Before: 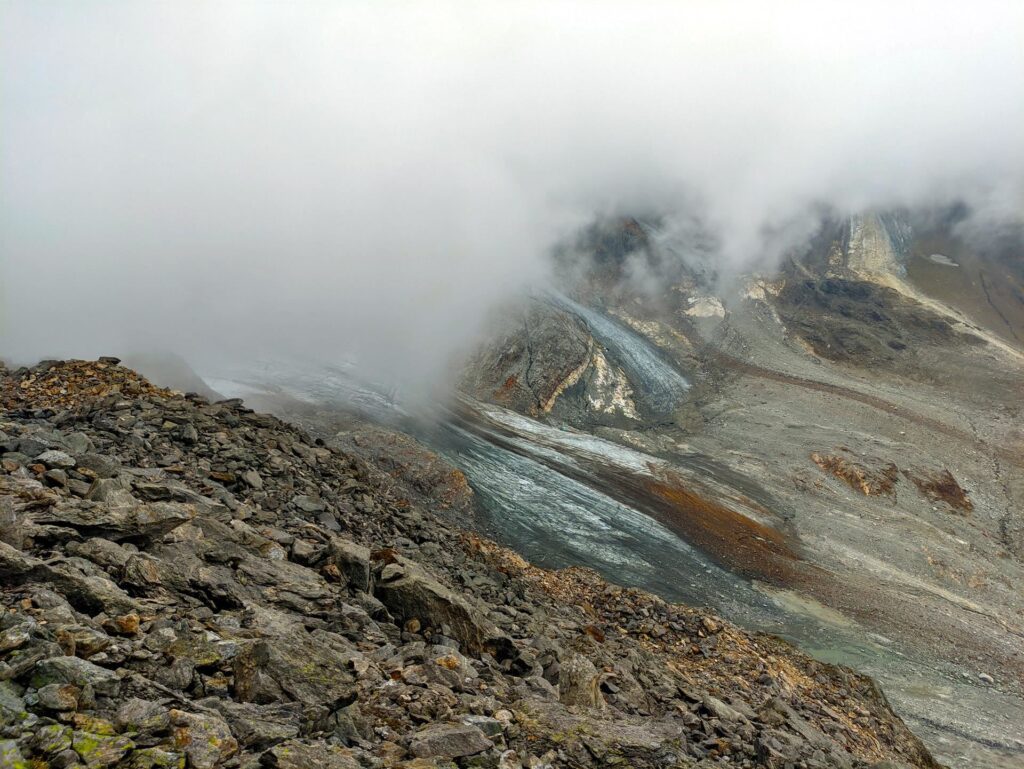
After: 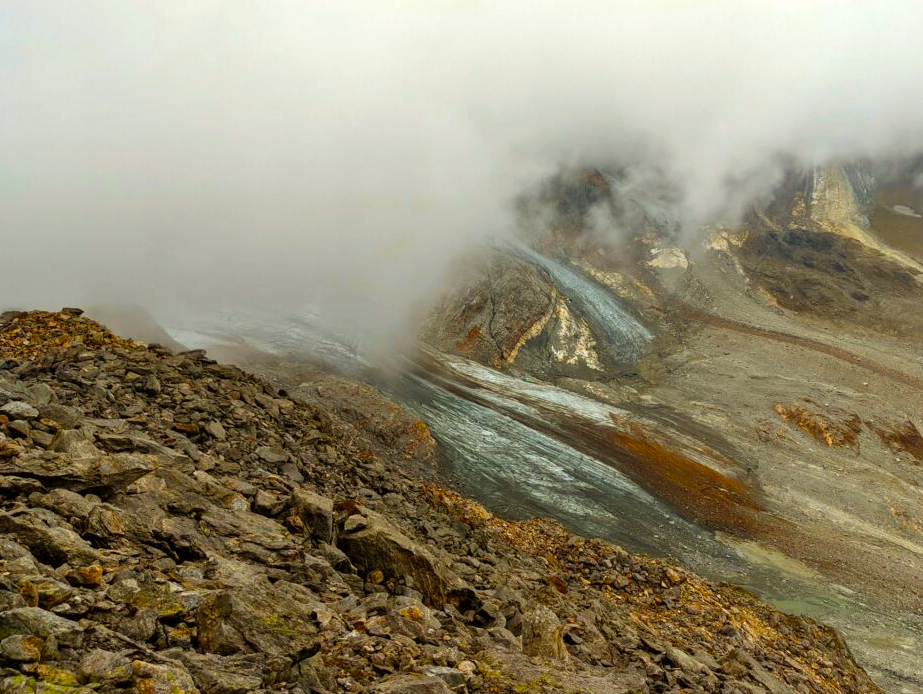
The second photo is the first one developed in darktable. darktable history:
crop: left 3.686%, top 6.445%, right 6.083%, bottom 3.211%
color balance rgb: power › chroma 2.522%, power › hue 66.77°, linear chroma grading › global chroma 8.733%, perceptual saturation grading › global saturation 10.355%, global vibrance 20%
